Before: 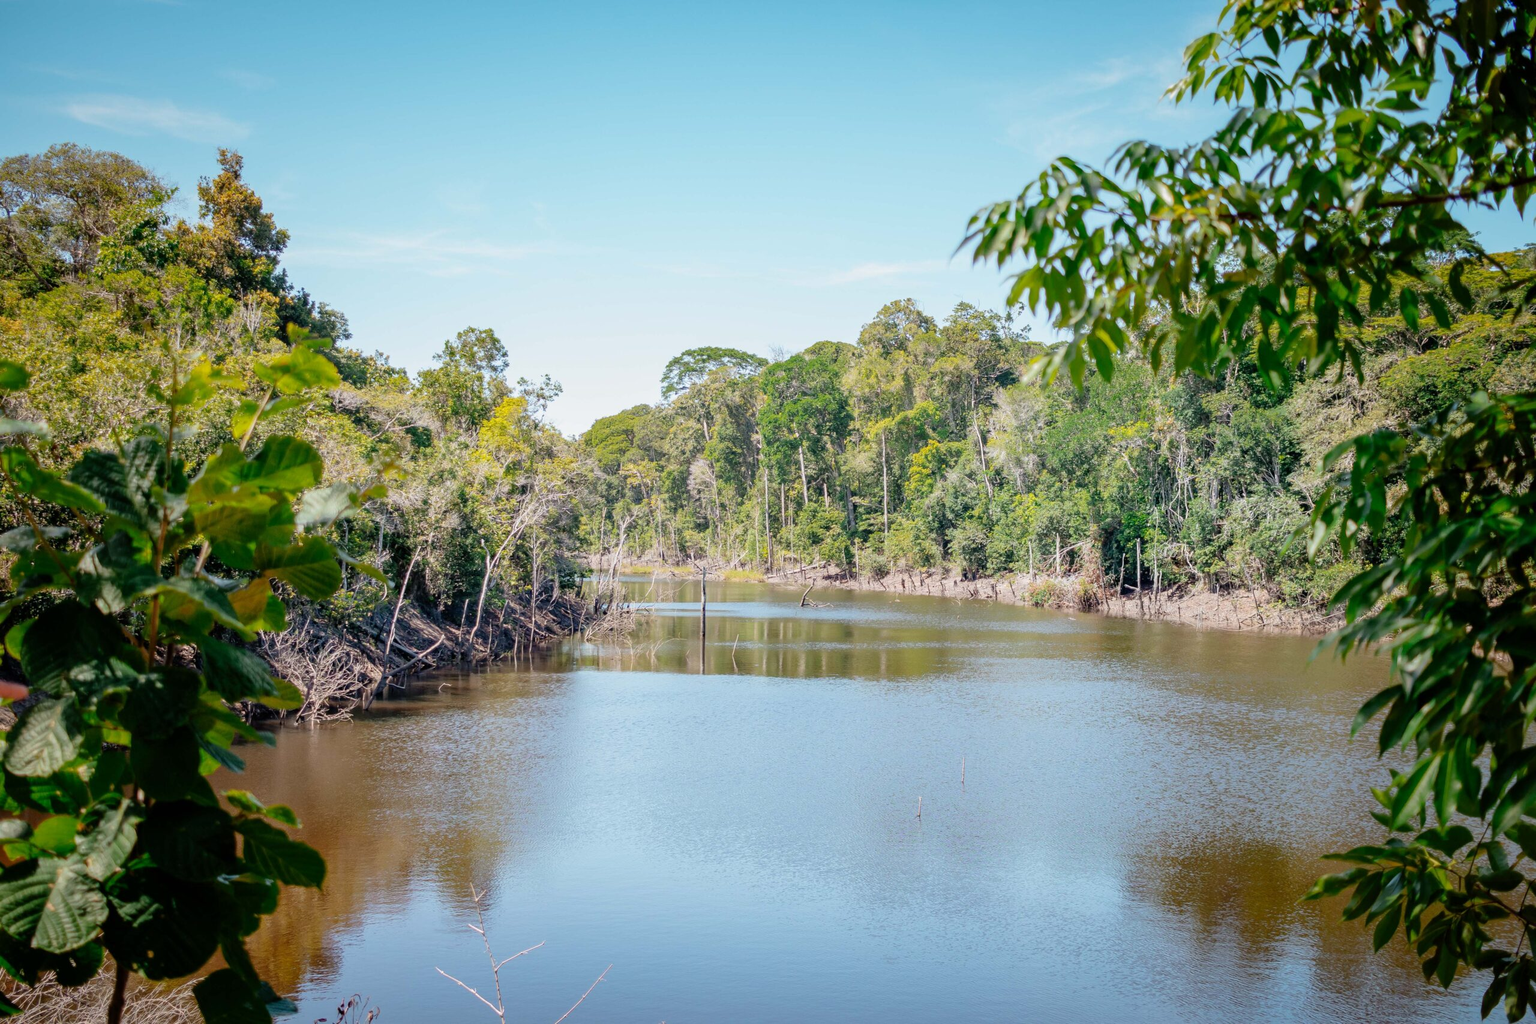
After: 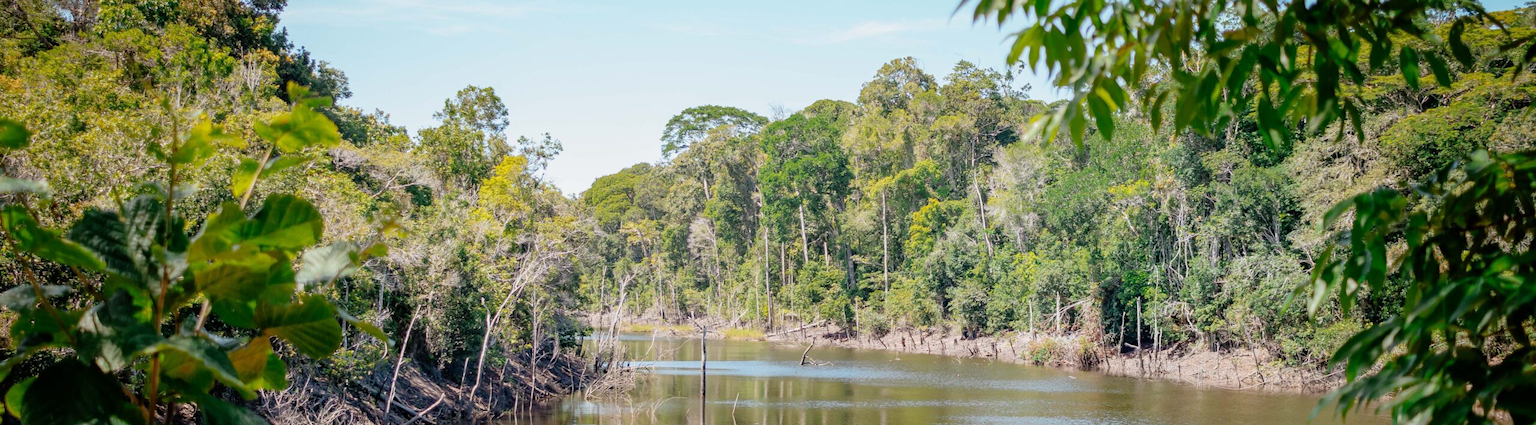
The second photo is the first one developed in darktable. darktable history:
crop and rotate: top 23.659%, bottom 34.806%
